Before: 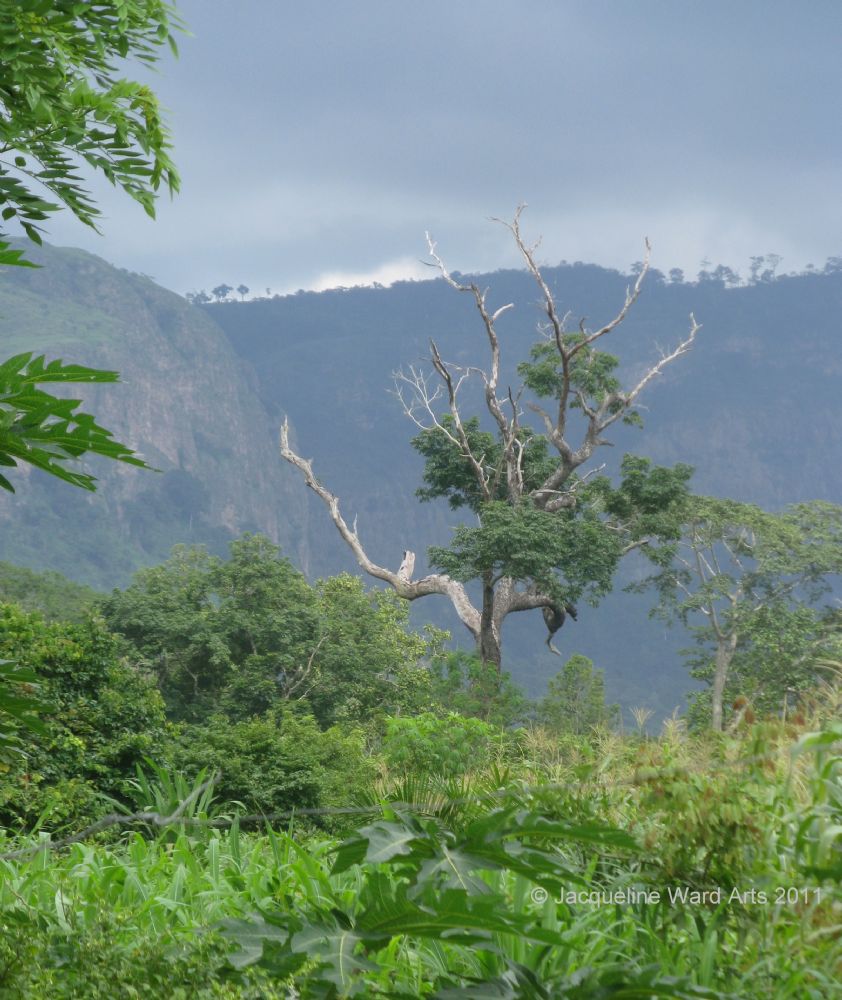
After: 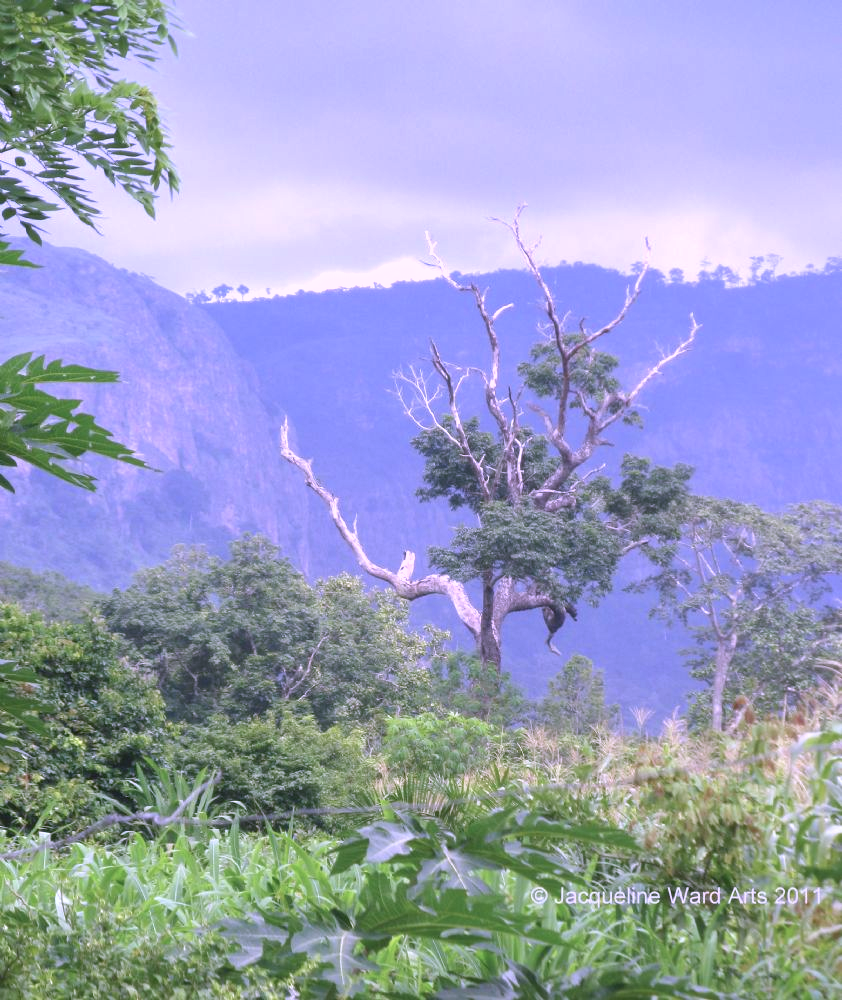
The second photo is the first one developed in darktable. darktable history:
shadows and highlights: shadows 29.61, highlights -30.47, low approximation 0.01, soften with gaussian
exposure: exposure 0.64 EV, compensate highlight preservation false
color calibration: output R [1.107, -0.012, -0.003, 0], output B [0, 0, 1.308, 0], illuminant custom, x 0.389, y 0.387, temperature 3838.64 K
